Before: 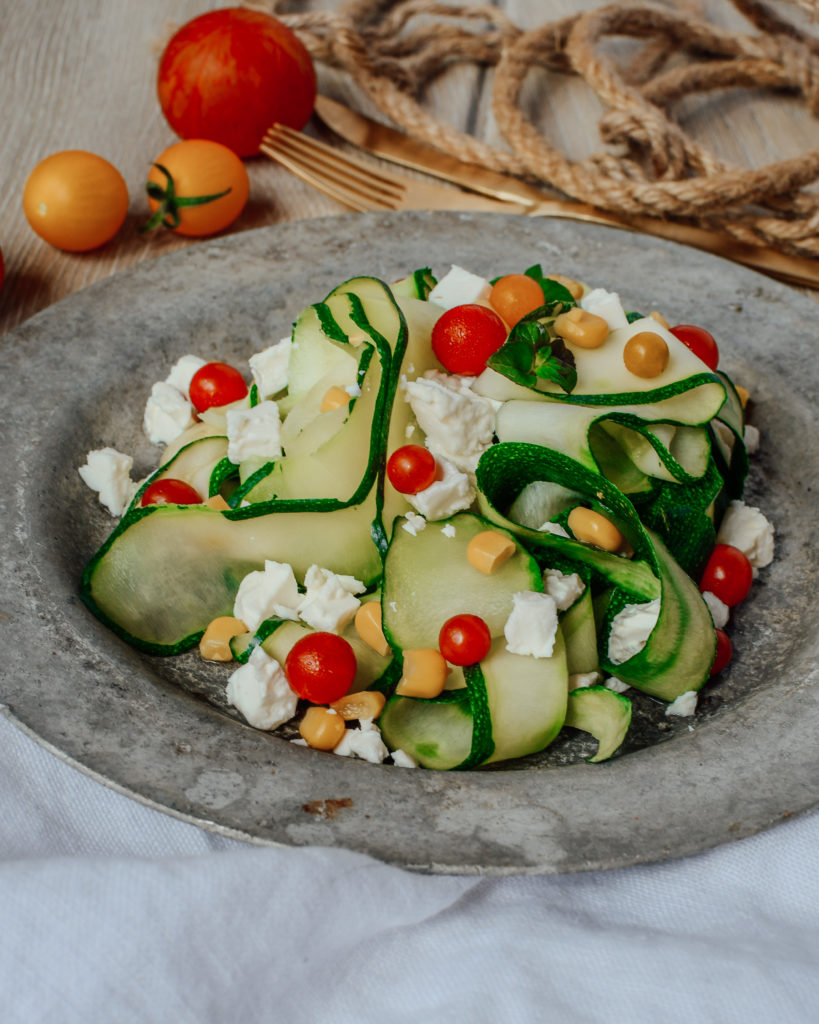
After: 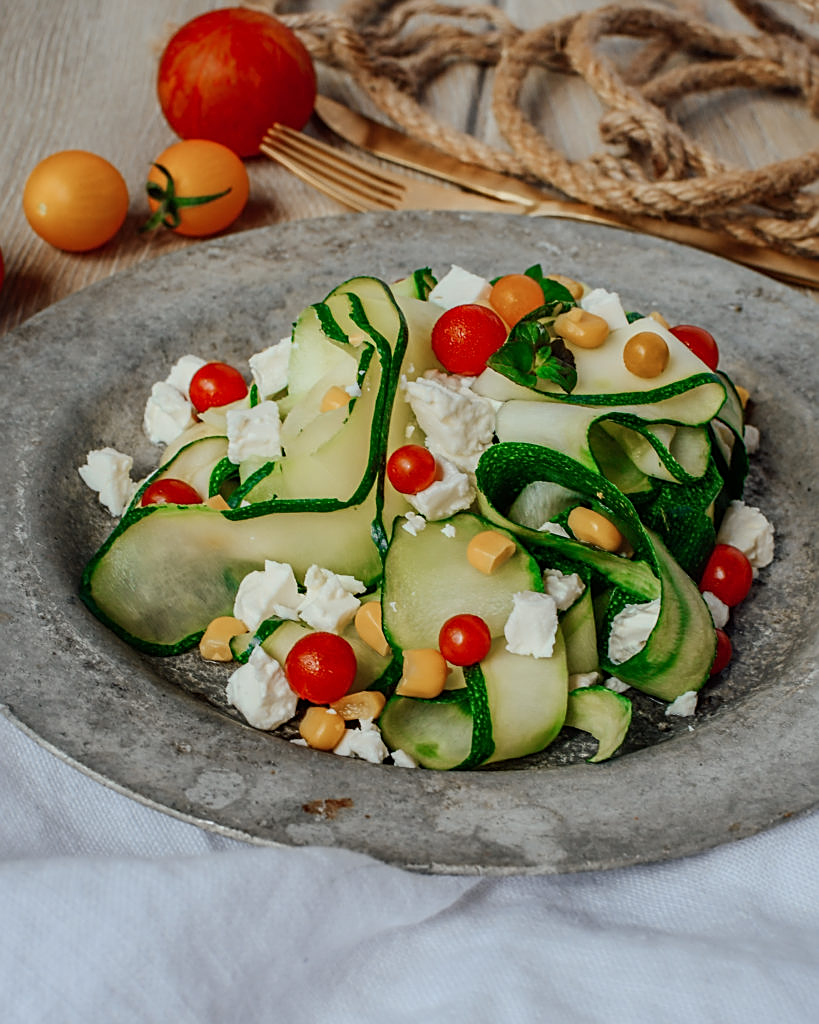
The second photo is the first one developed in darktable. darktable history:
sharpen: amount 0.545
